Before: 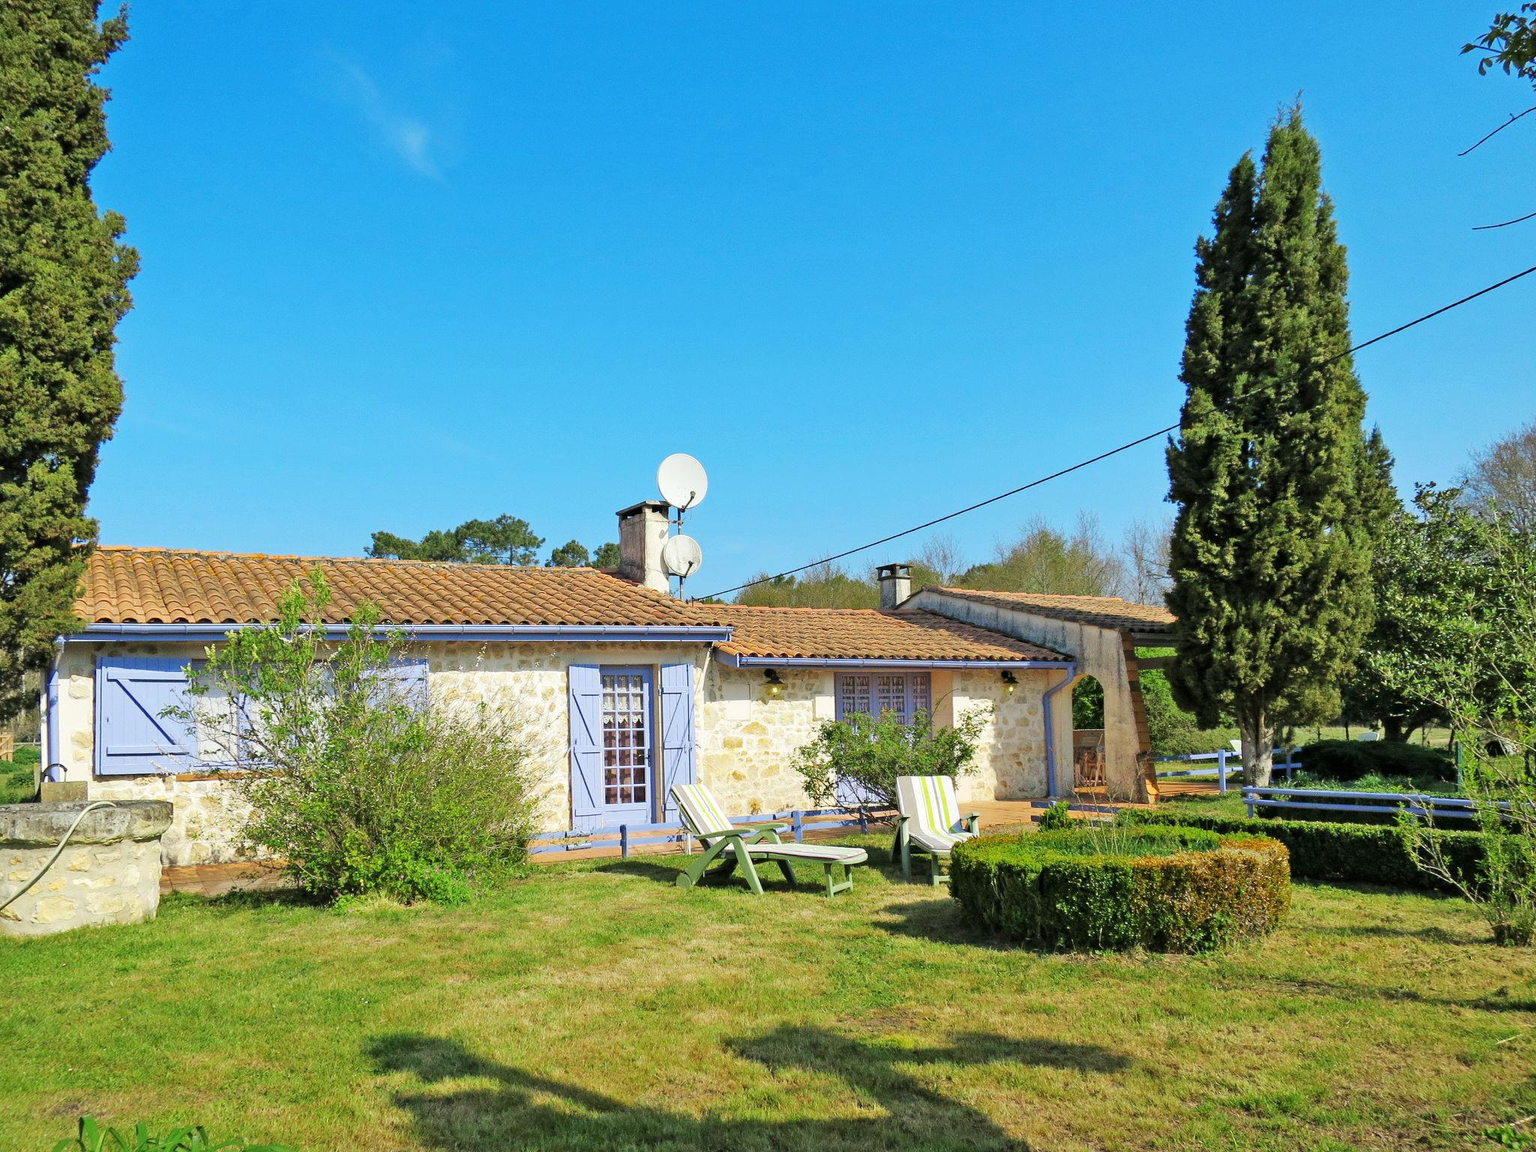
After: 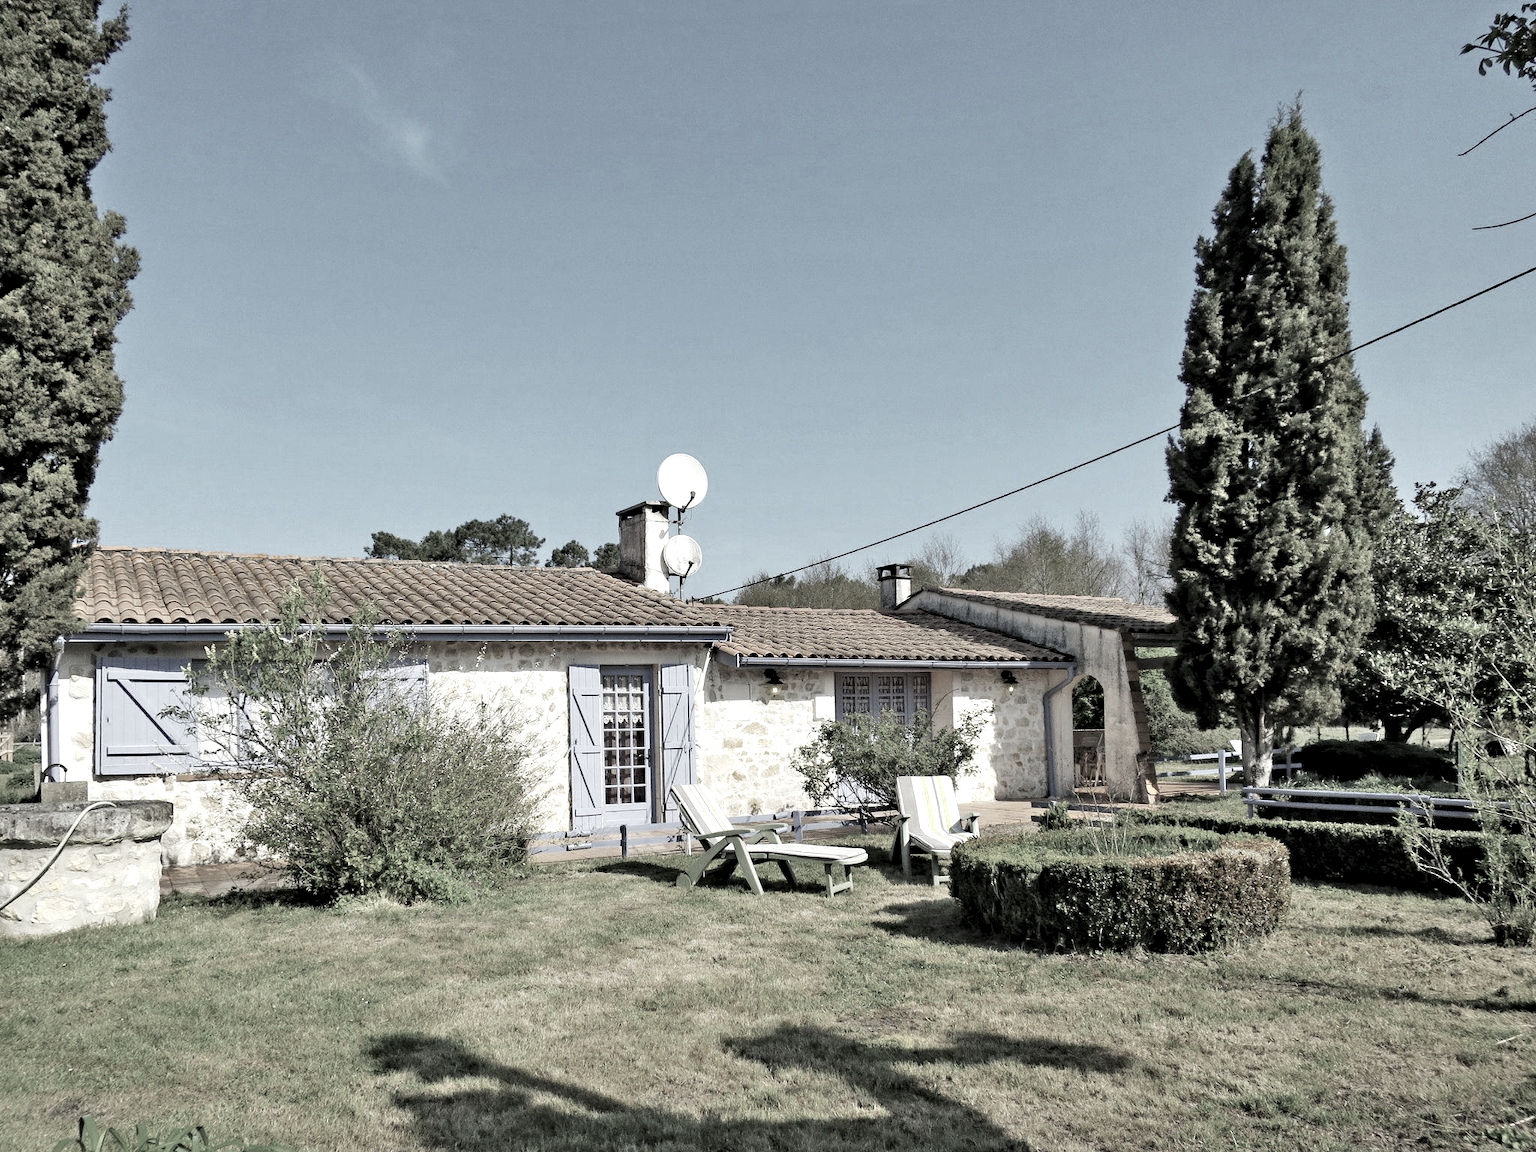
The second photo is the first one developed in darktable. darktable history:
color correction: highlights b* -0.042, saturation 0.222
contrast equalizer: octaves 7, y [[0.586, 0.584, 0.576, 0.565, 0.552, 0.539], [0.5 ×6], [0.97, 0.959, 0.919, 0.859, 0.789, 0.717], [0 ×6], [0 ×6]]
